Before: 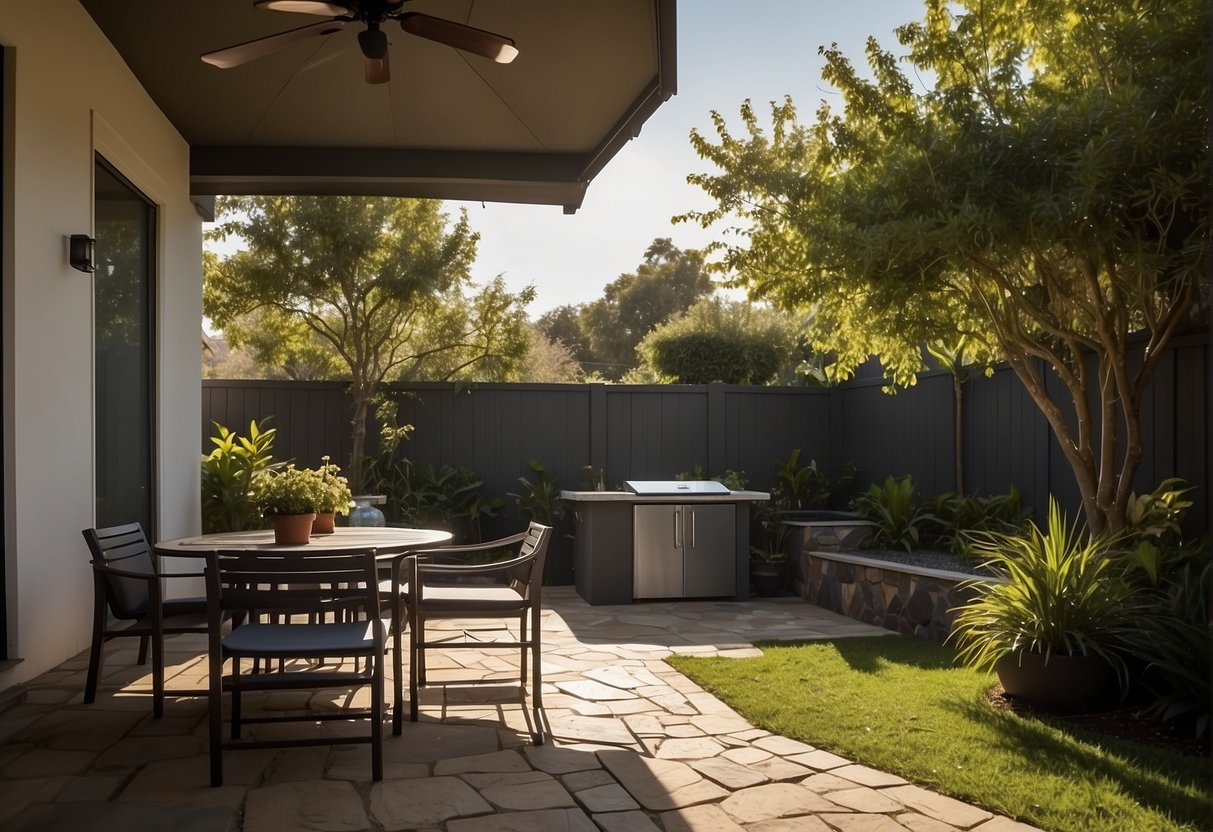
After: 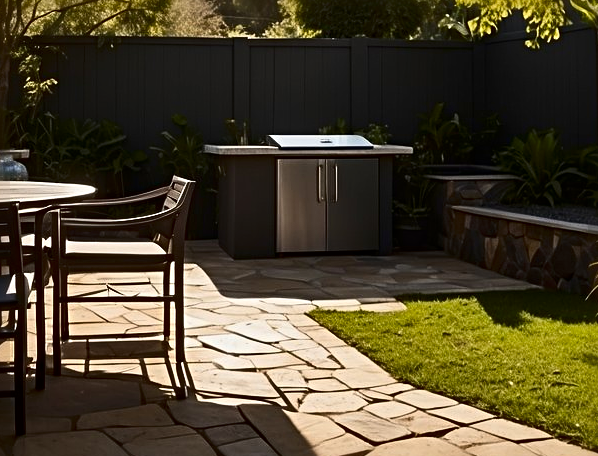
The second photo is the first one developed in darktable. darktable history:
sharpen: radius 3.969
contrast brightness saturation: contrast 0.194, brightness -0.11, saturation 0.207
exposure: exposure -0.157 EV, compensate highlight preservation false
crop: left 29.462%, top 41.686%, right 21.221%, bottom 3.491%
